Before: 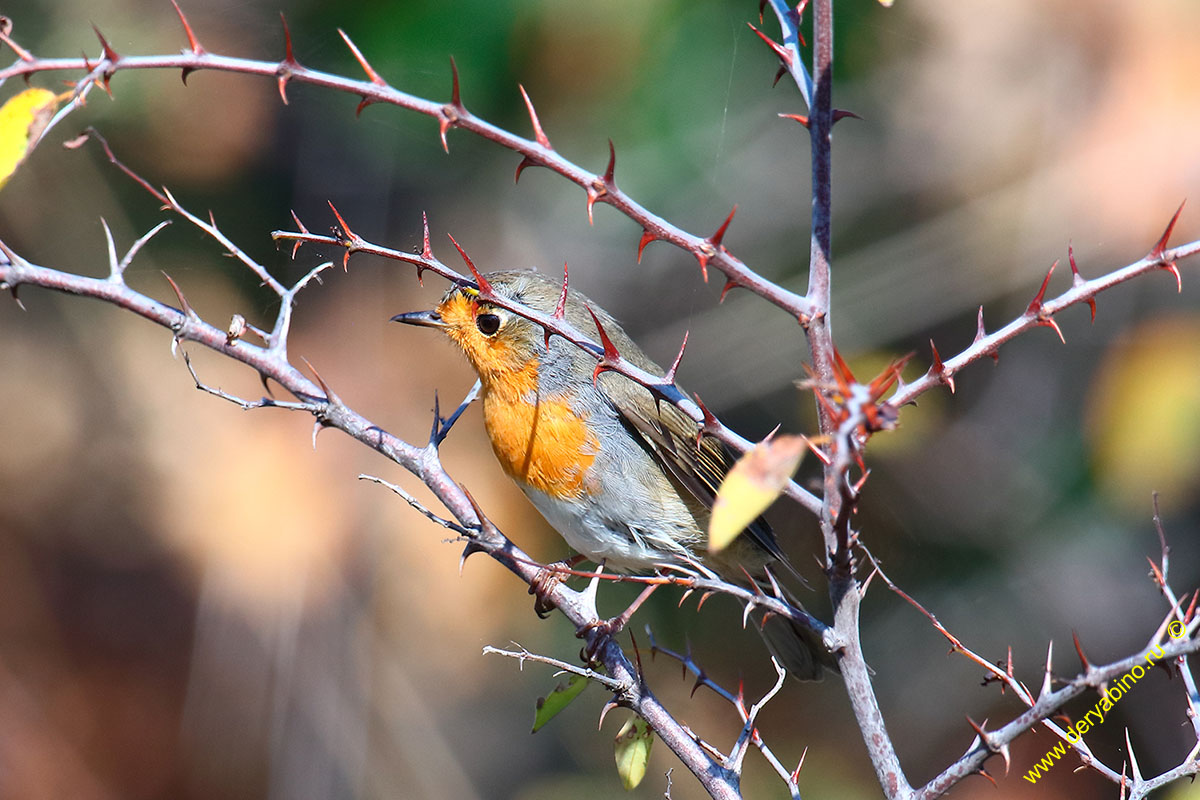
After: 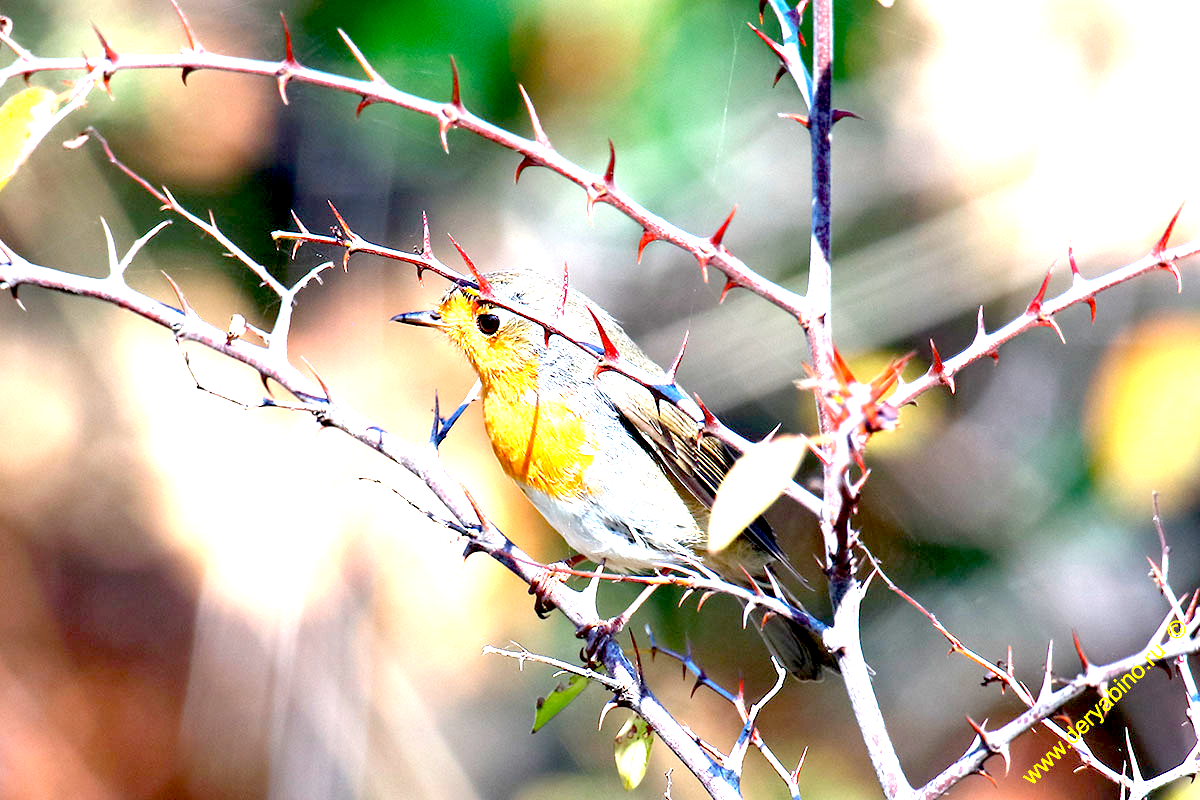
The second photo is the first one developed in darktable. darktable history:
exposure: black level correction 0.015, exposure 1.776 EV, compensate highlight preservation false
